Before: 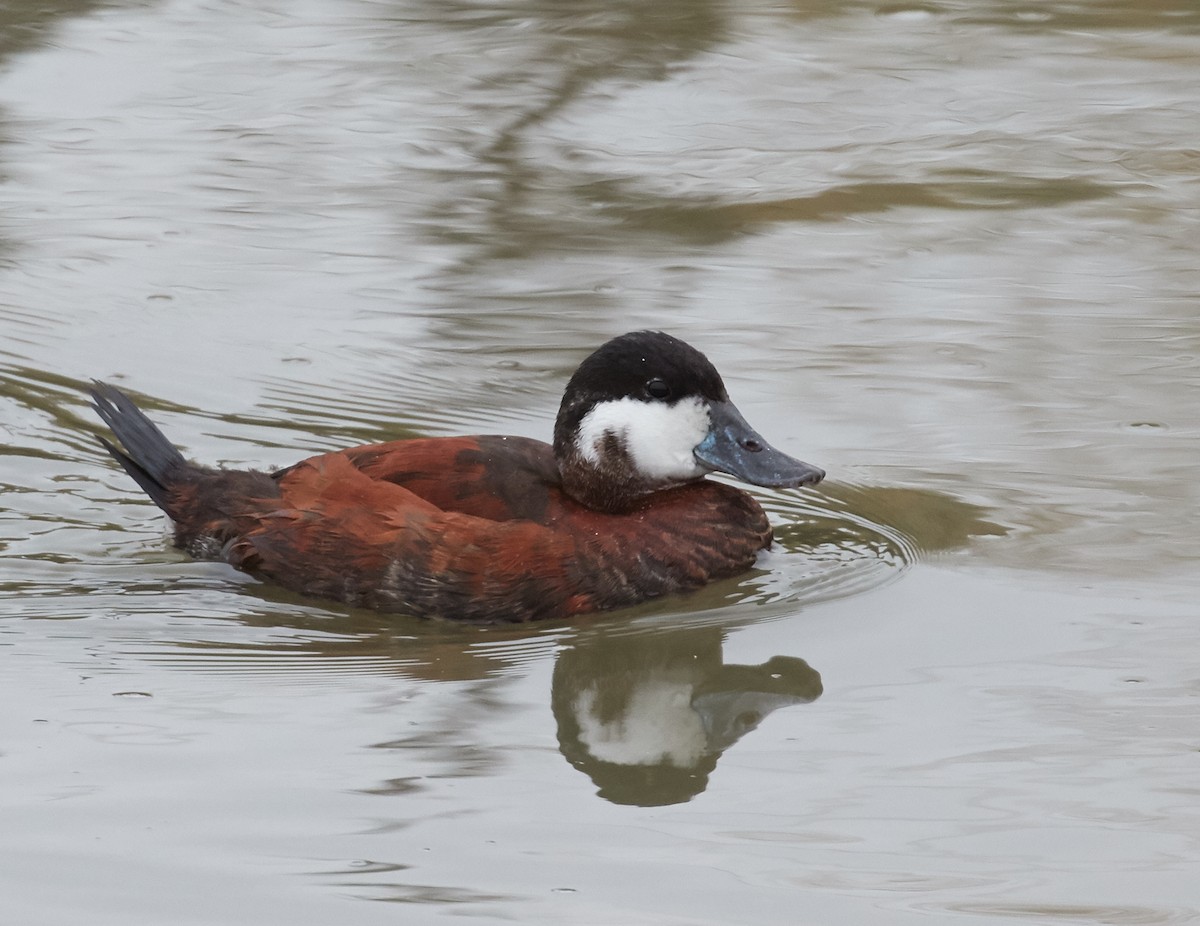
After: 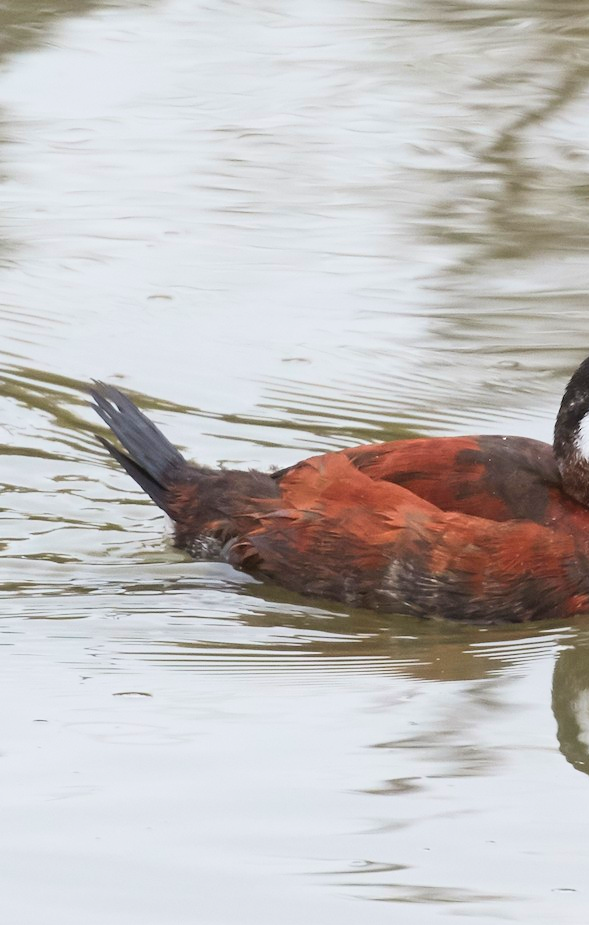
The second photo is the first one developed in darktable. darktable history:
crop and rotate: left 0%, top 0%, right 50.845%
contrast brightness saturation: contrast 0.24, brightness 0.26, saturation 0.39
